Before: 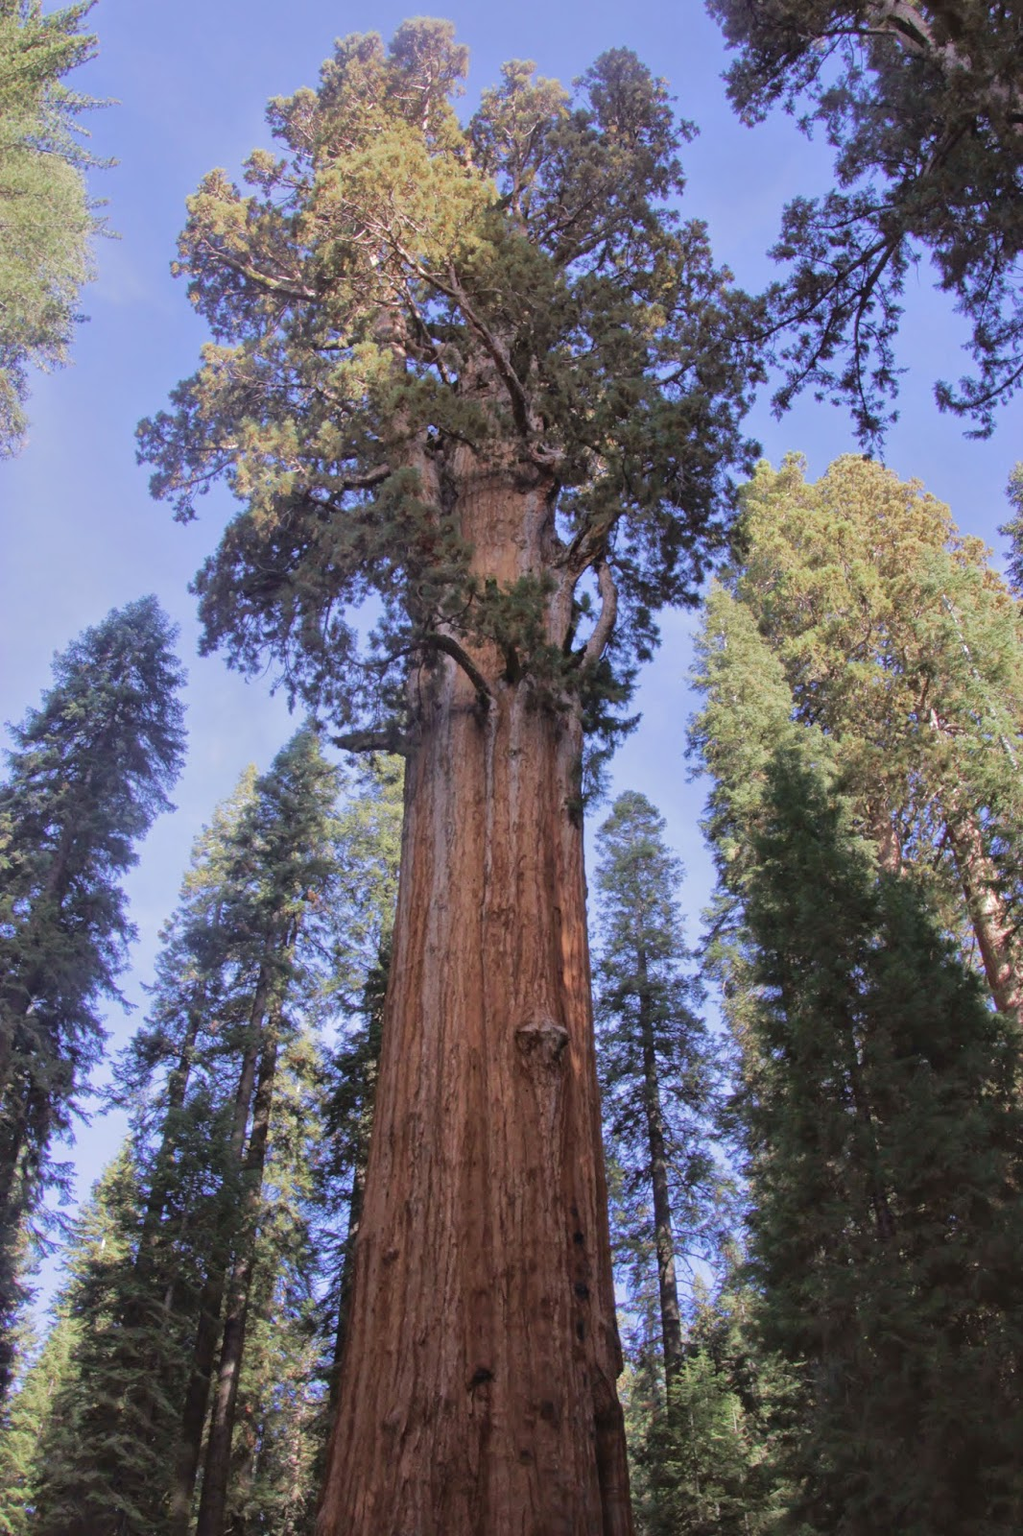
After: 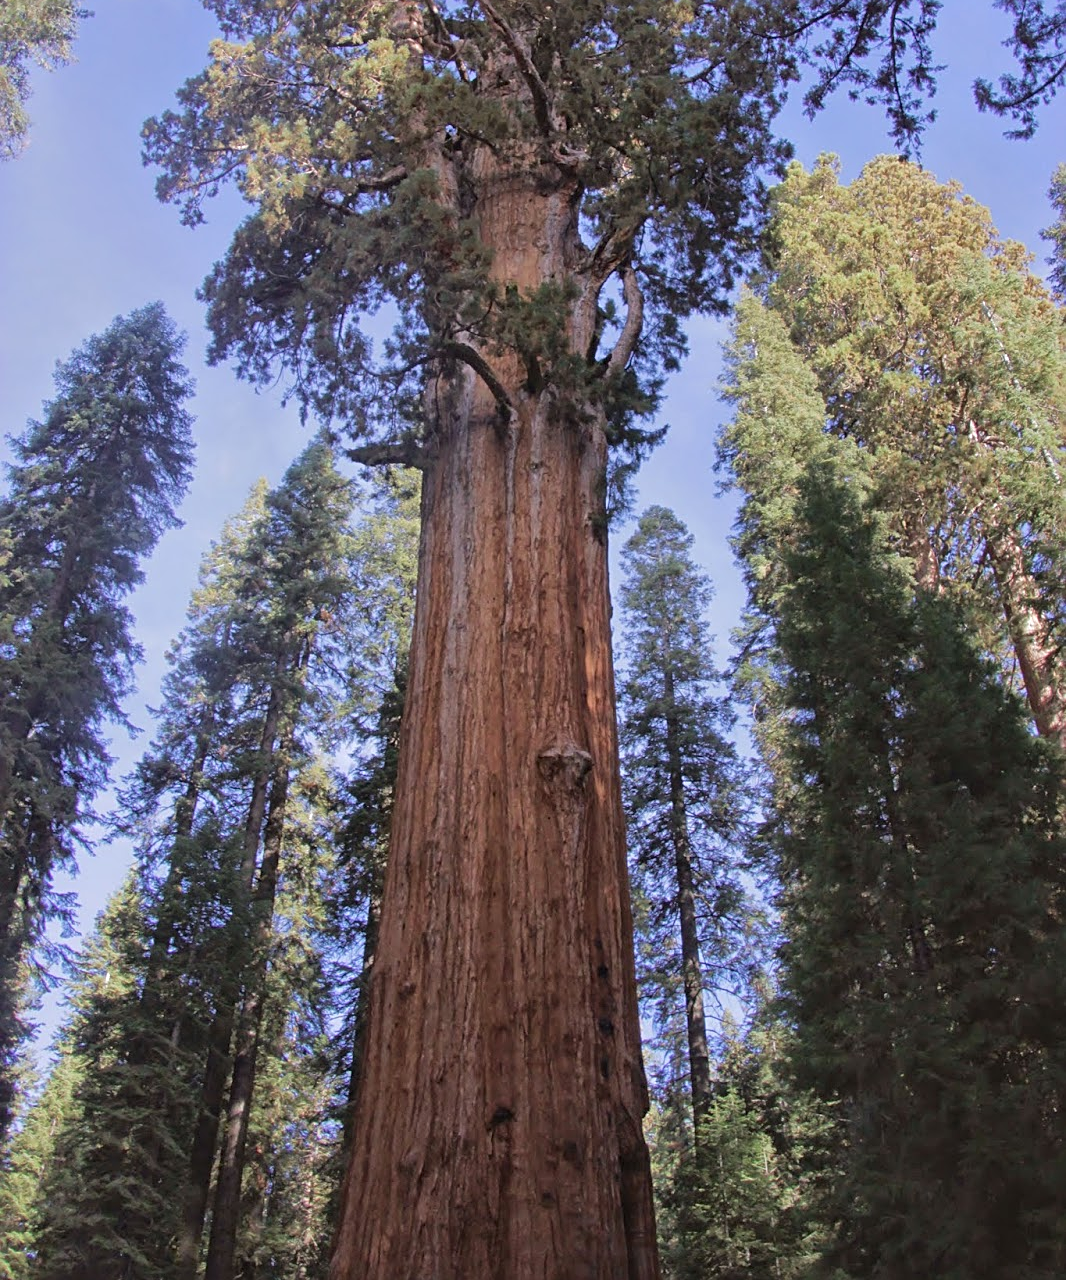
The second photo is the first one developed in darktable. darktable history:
sharpen: on, module defaults
crop and rotate: top 19.998%
